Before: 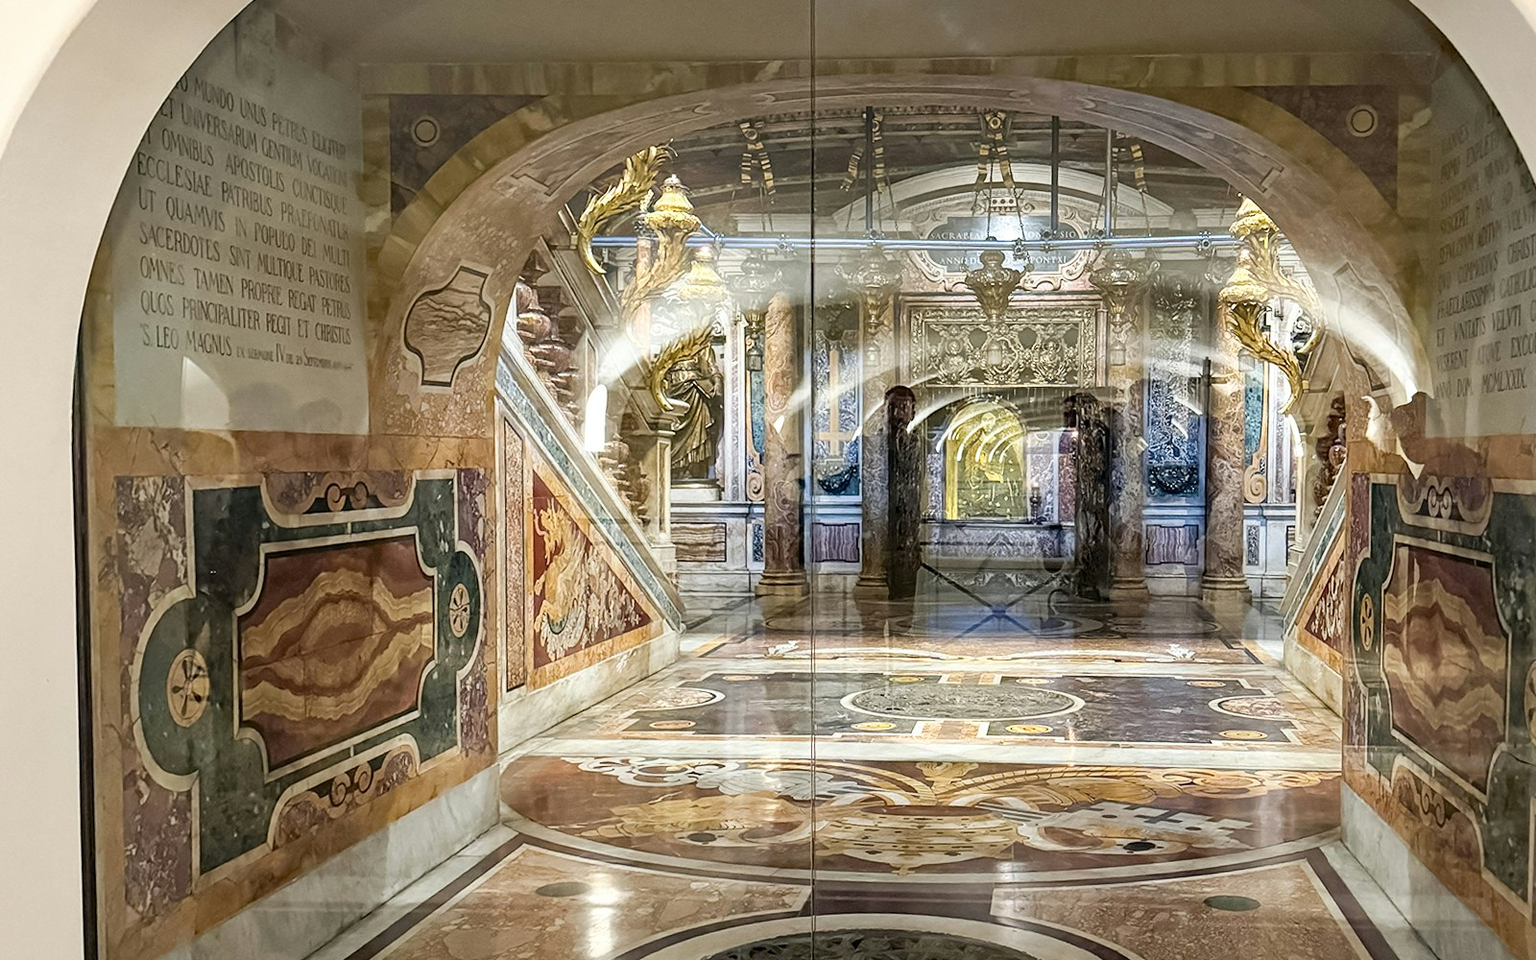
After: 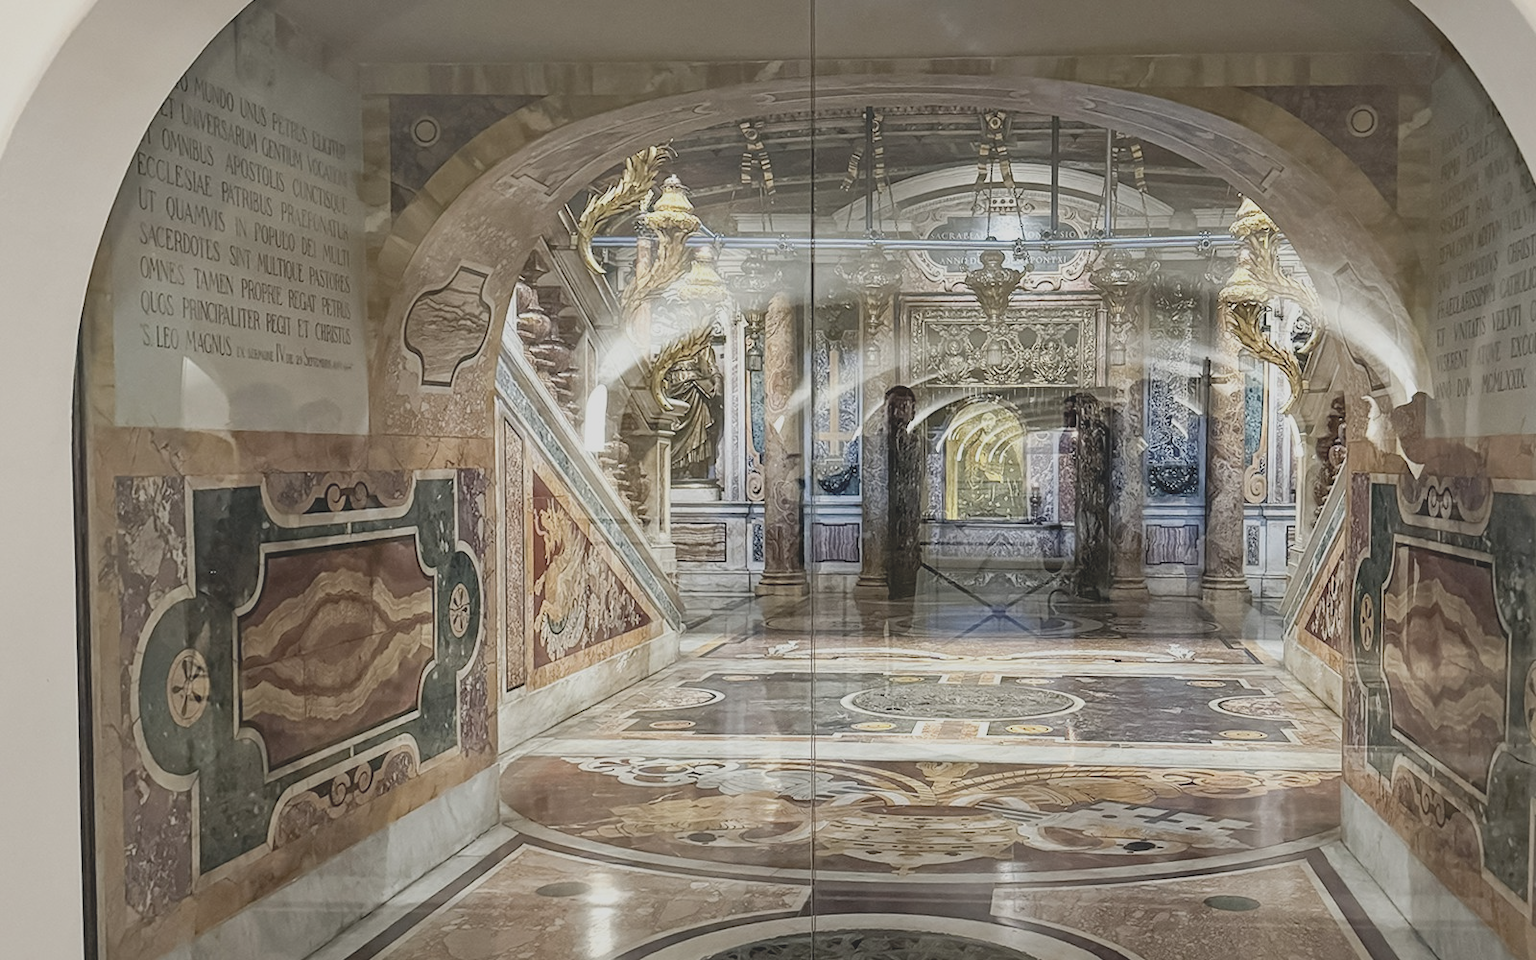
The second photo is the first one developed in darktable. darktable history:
shadows and highlights: shadows 25.3, highlights -26.11
contrast brightness saturation: contrast -0.24, saturation -0.445
